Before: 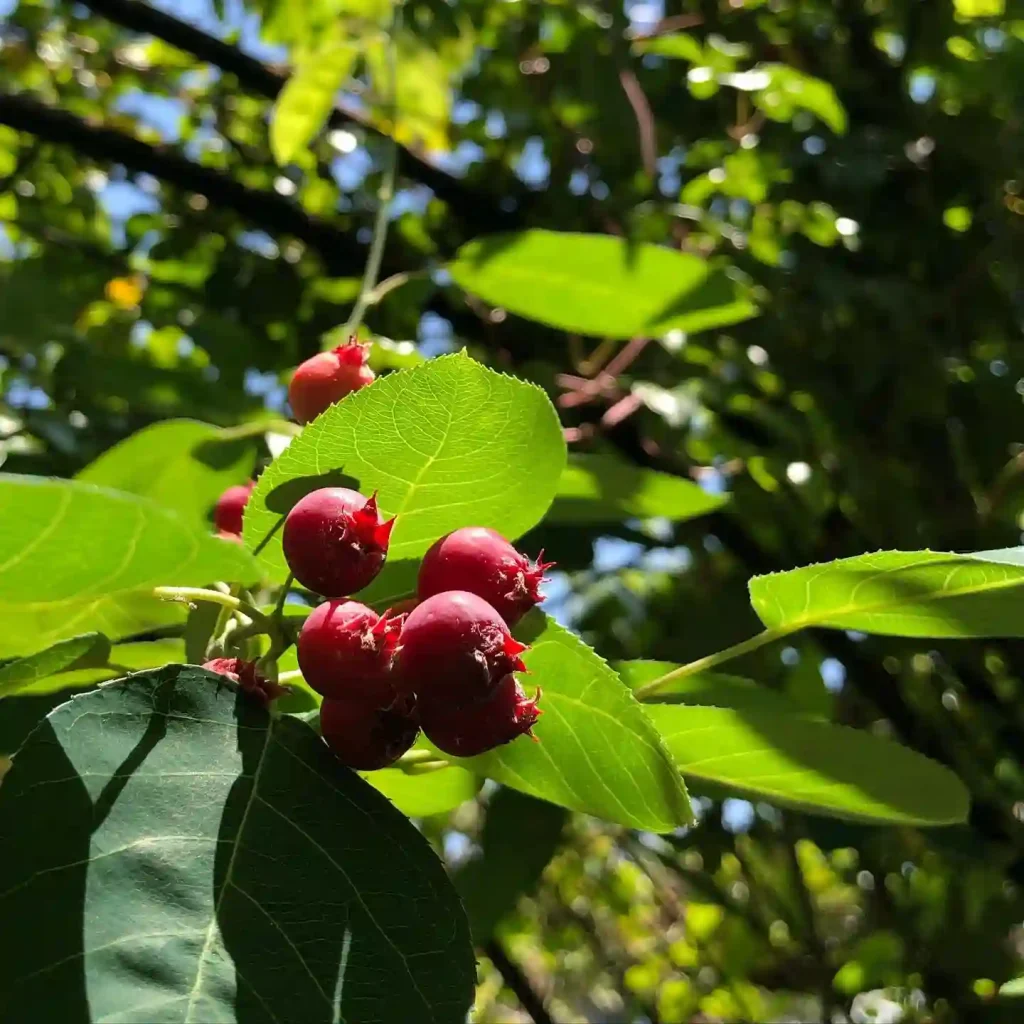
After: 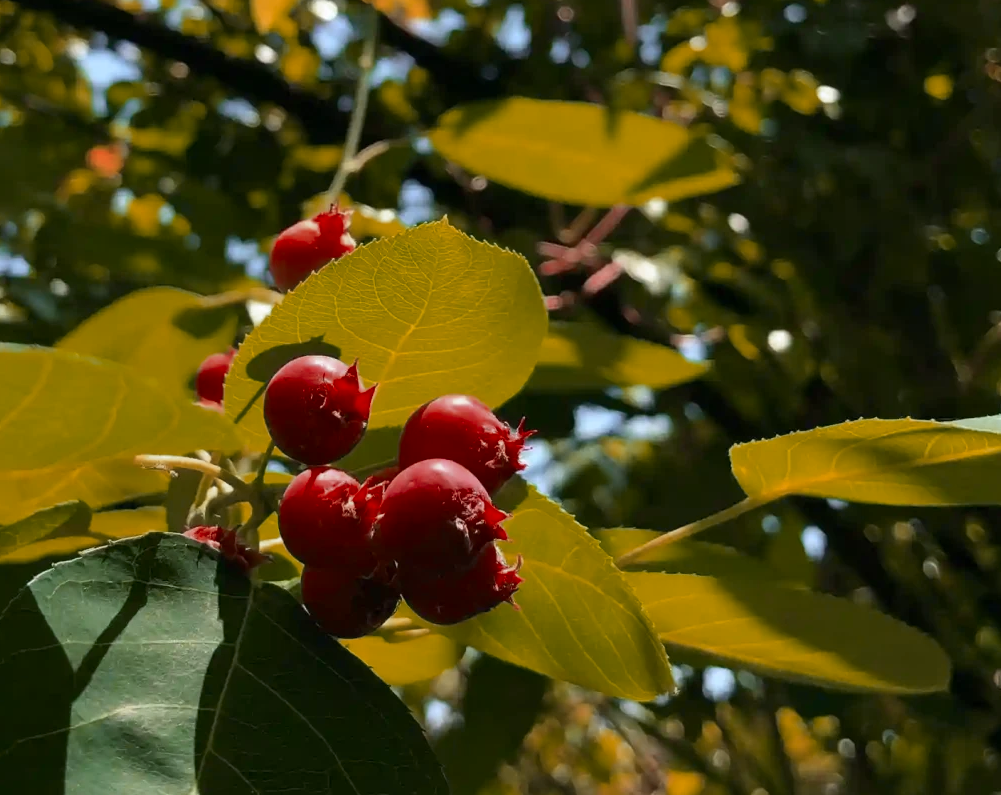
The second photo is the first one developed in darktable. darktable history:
crop and rotate: left 1.937%, top 12.984%, right 0.225%, bottom 9.337%
color zones: curves: ch0 [(0, 0.299) (0.25, 0.383) (0.456, 0.352) (0.736, 0.571)]; ch1 [(0, 0.63) (0.151, 0.568) (0.254, 0.416) (0.47, 0.558) (0.732, 0.37) (0.909, 0.492)]; ch2 [(0.004, 0.604) (0.158, 0.443) (0.257, 0.403) (0.761, 0.468)]
